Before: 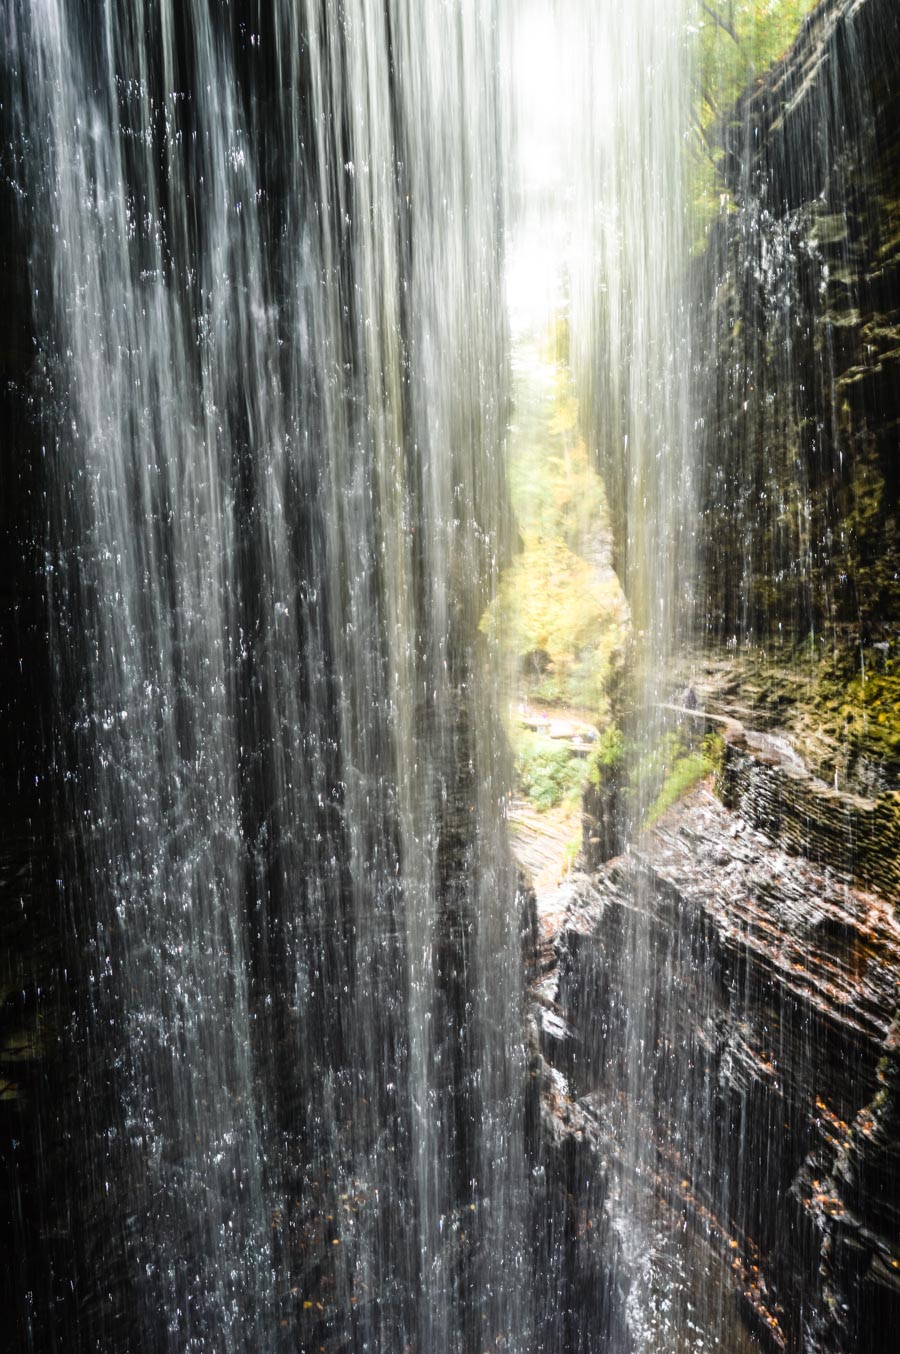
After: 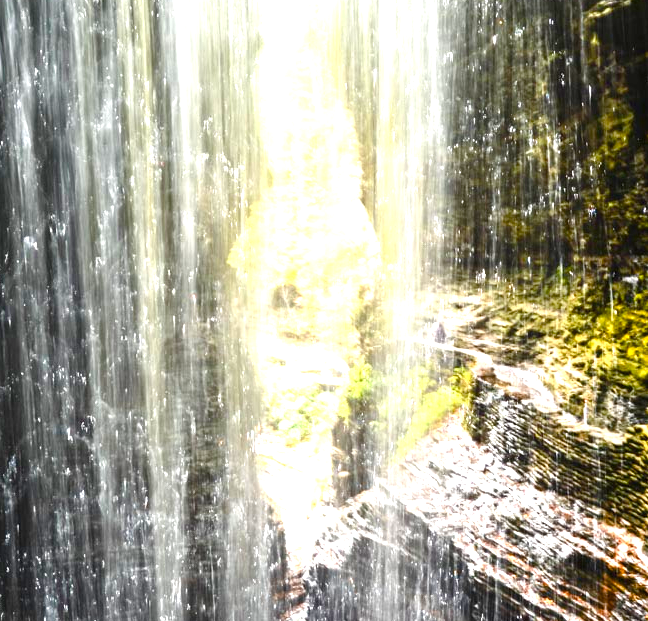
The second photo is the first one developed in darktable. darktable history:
color balance rgb: perceptual saturation grading › global saturation 35%, perceptual saturation grading › highlights -25%, perceptual saturation grading › shadows 25%, global vibrance 10%
exposure: exposure 1.16 EV, compensate exposure bias true, compensate highlight preservation false
crop and rotate: left 27.938%, top 27.046%, bottom 27.046%
